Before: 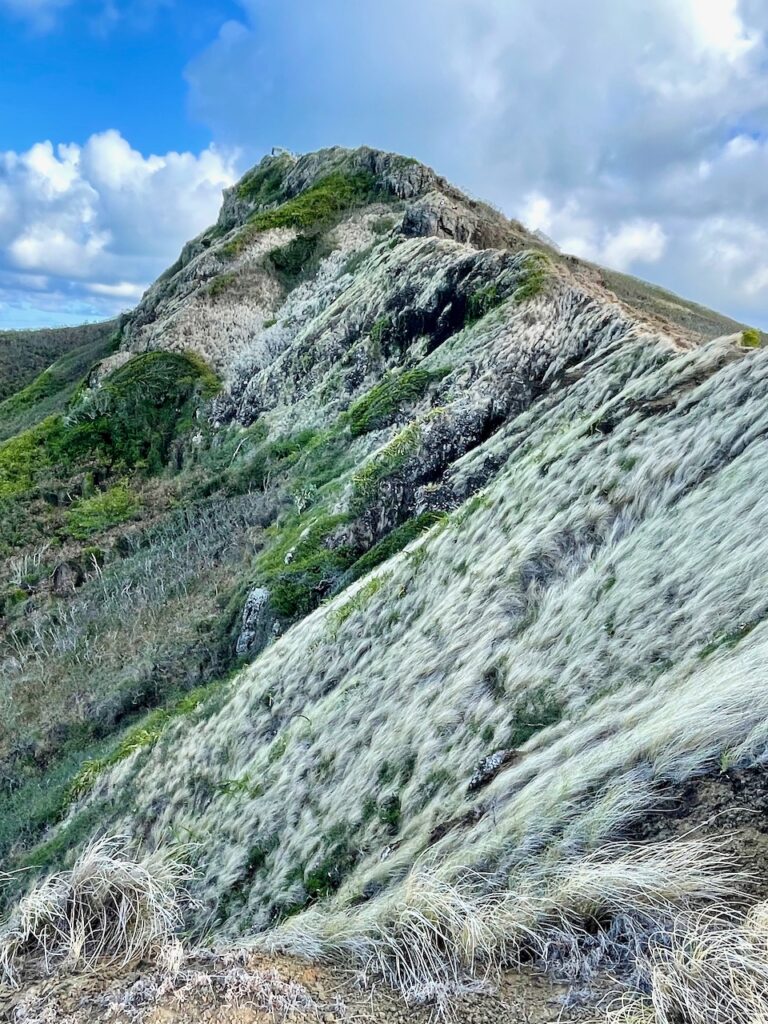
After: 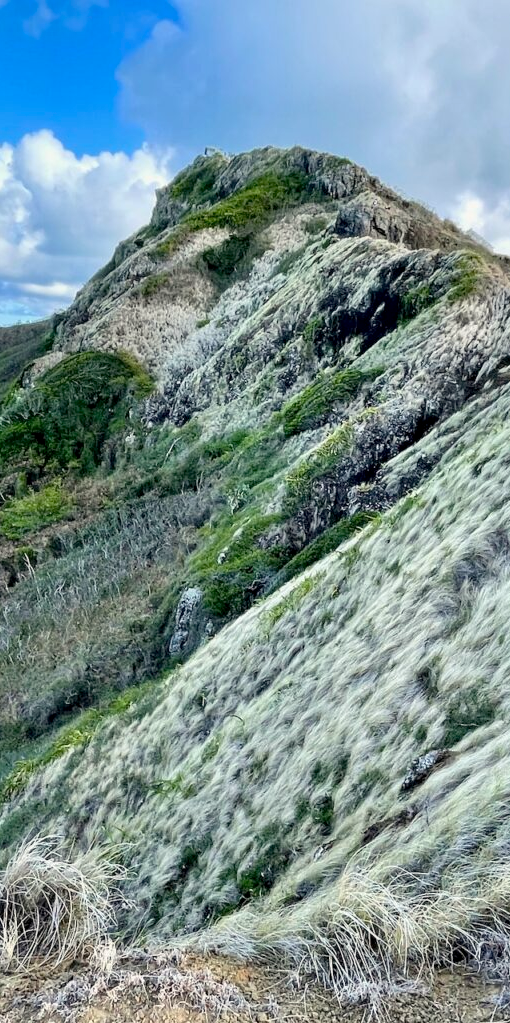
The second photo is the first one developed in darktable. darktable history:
color correction: highlights b* 2.89
crop and rotate: left 8.724%, right 24.757%
